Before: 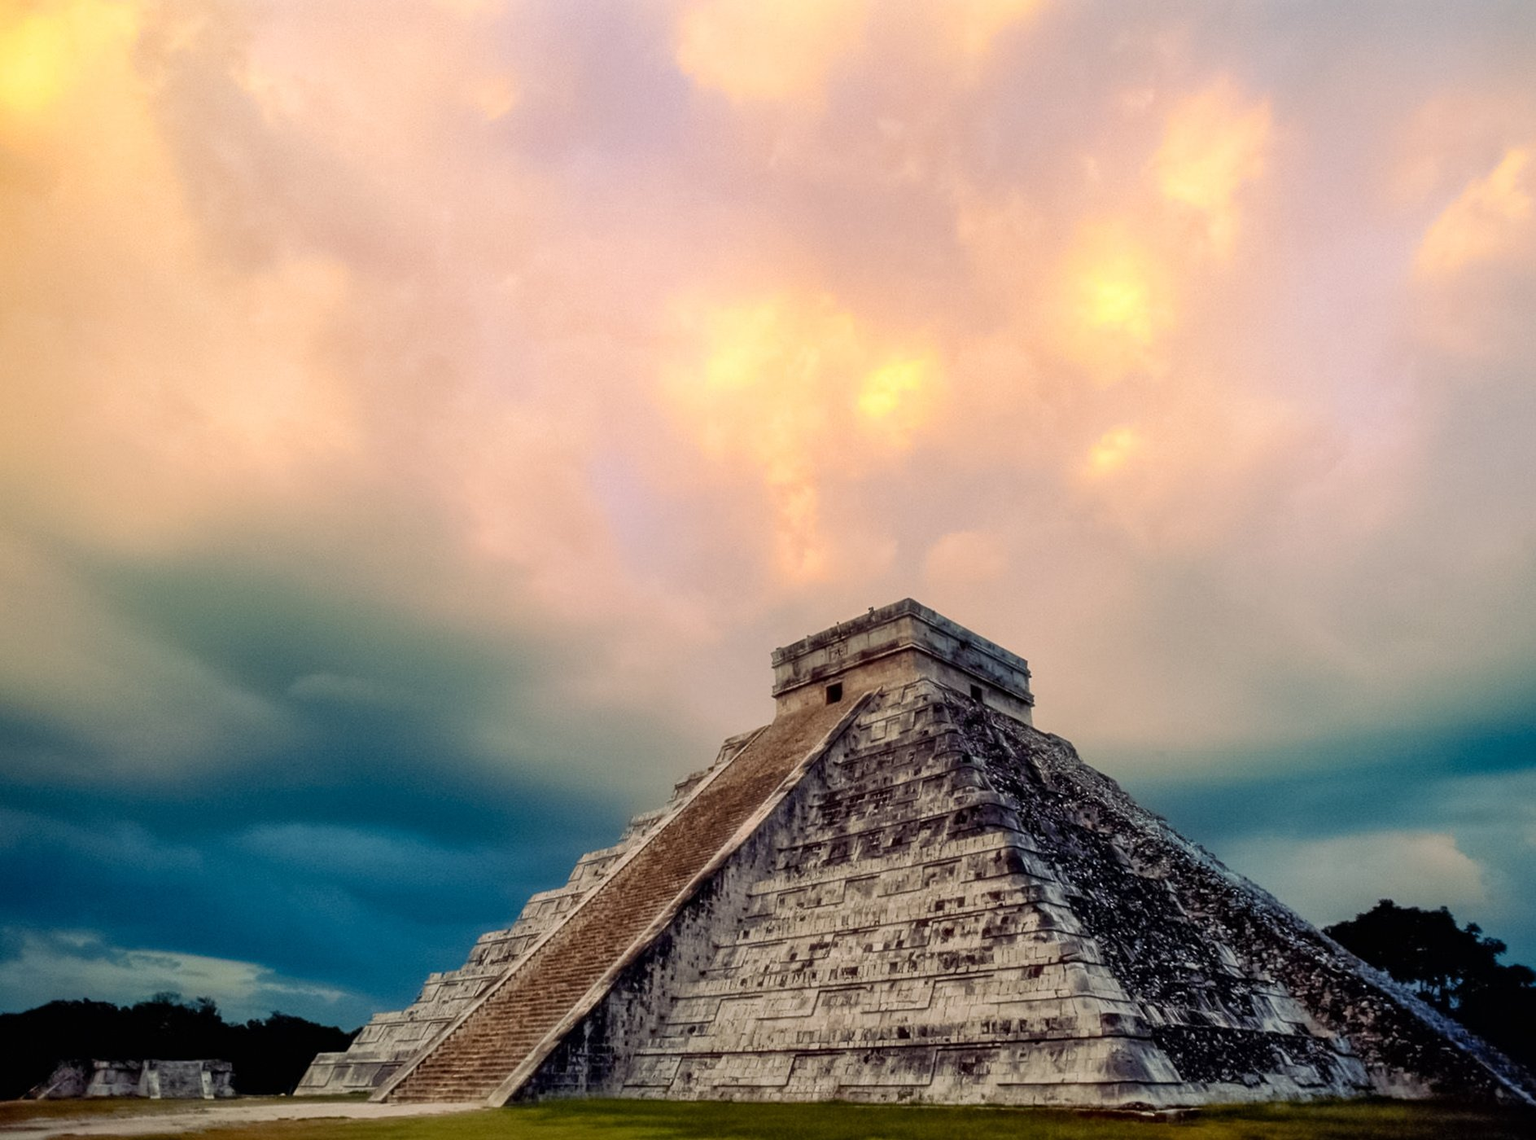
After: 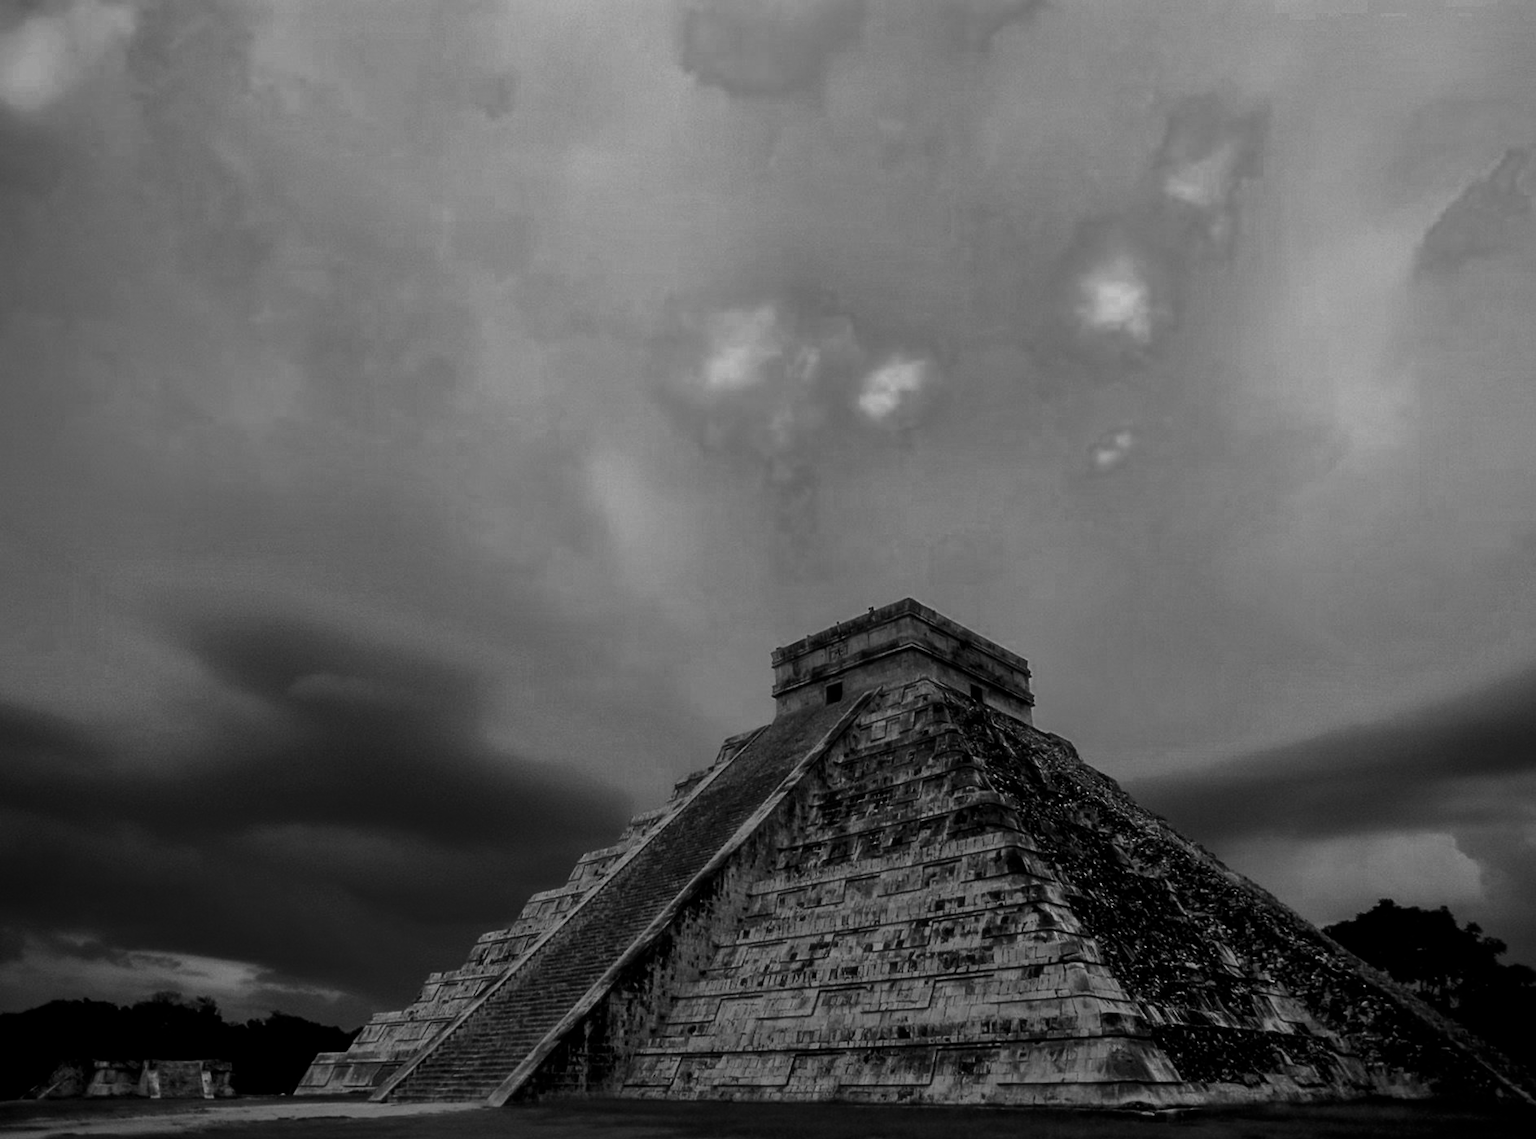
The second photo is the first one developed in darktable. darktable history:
color zones: curves: ch0 [(0.002, 0.429) (0.121, 0.212) (0.198, 0.113) (0.276, 0.344) (0.331, 0.541) (0.41, 0.56) (0.482, 0.289) (0.619, 0.227) (0.721, 0.18) (0.821, 0.435) (0.928, 0.555) (1, 0.587)]; ch1 [(0, 0) (0.143, 0) (0.286, 0) (0.429, 0) (0.571, 0) (0.714, 0) (0.857, 0)]
exposure: exposure -0.021 EV, compensate highlight preservation false
contrast brightness saturation: contrast 0.1, brightness -0.26, saturation 0.14
